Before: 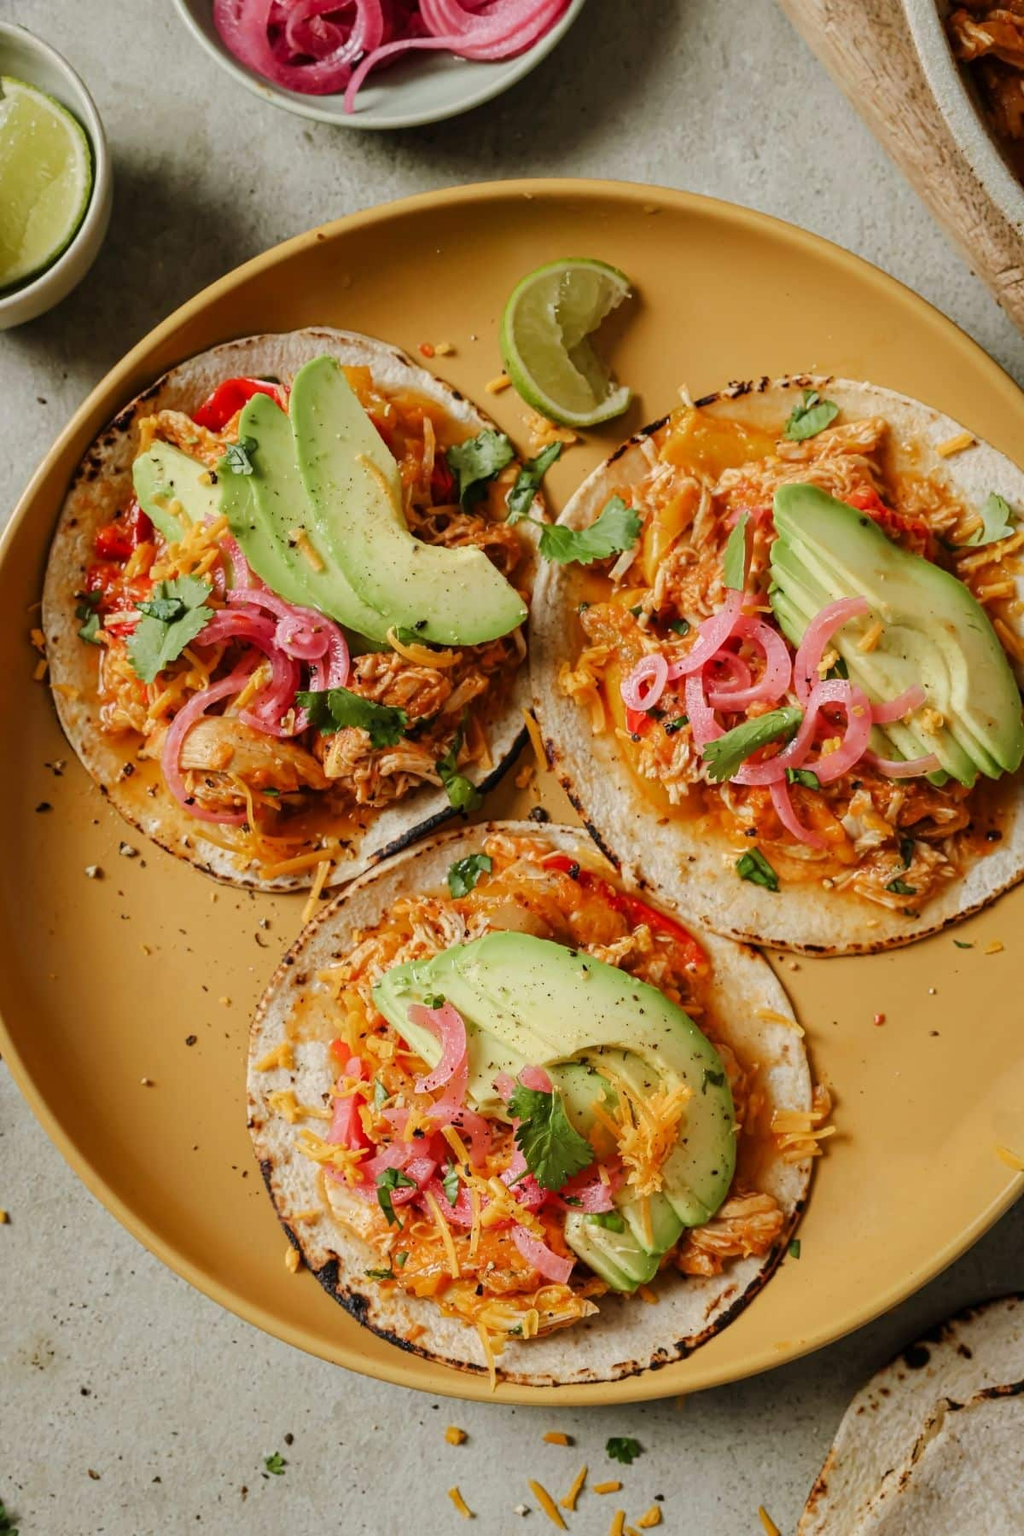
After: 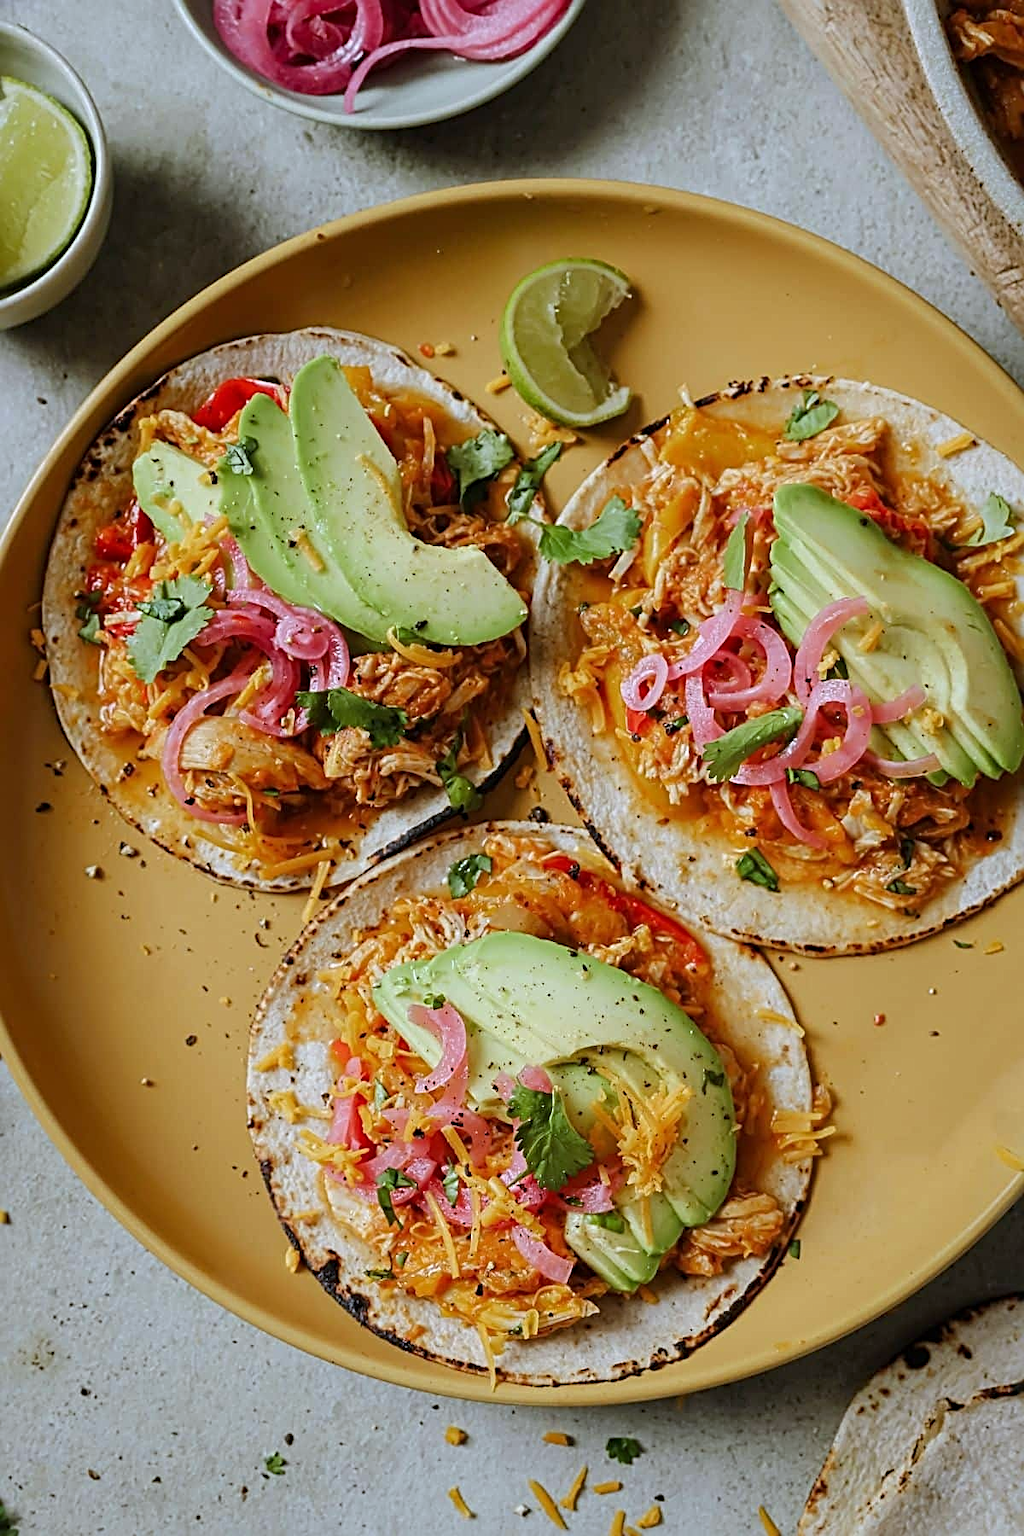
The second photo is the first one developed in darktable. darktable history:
white balance: red 0.926, green 1.003, blue 1.133
sharpen: radius 2.817, amount 0.715
